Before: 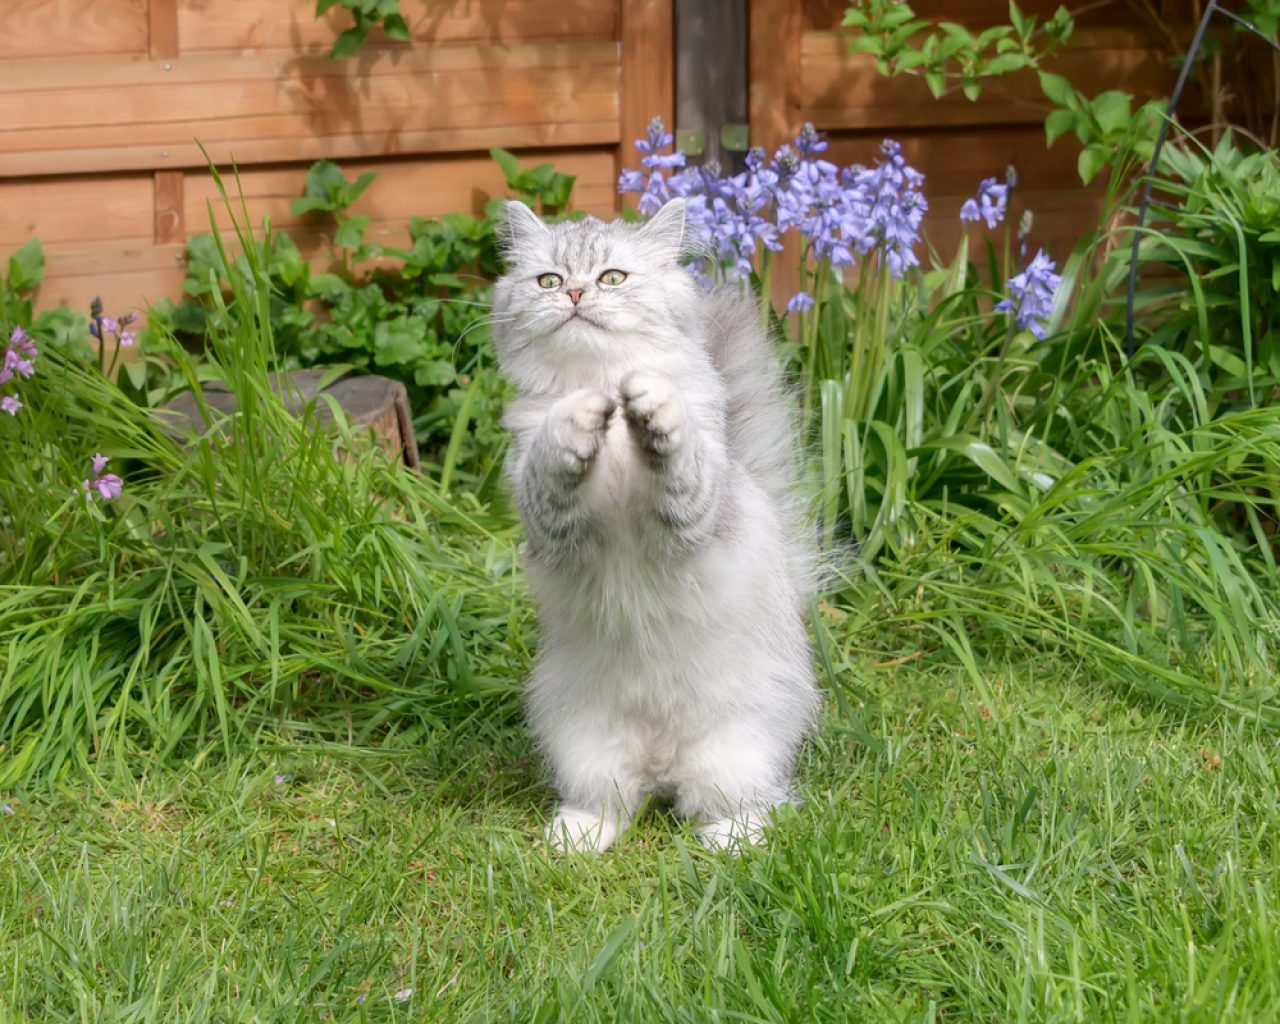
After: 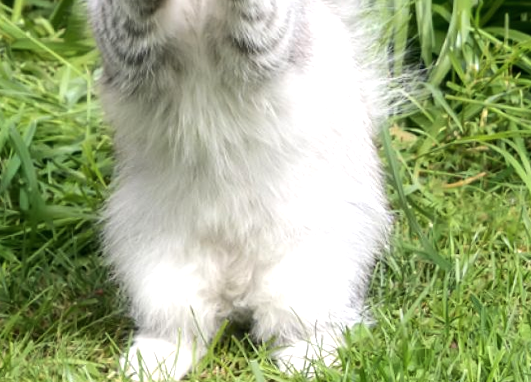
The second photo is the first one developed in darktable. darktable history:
rotate and perspective: rotation -0.013°, lens shift (vertical) -0.027, lens shift (horizontal) 0.178, crop left 0.016, crop right 0.989, crop top 0.082, crop bottom 0.918
crop: left 37.221%, top 45.169%, right 20.63%, bottom 13.777%
contrast brightness saturation: saturation -0.05
tone equalizer: -8 EV -0.75 EV, -7 EV -0.7 EV, -6 EV -0.6 EV, -5 EV -0.4 EV, -3 EV 0.4 EV, -2 EV 0.6 EV, -1 EV 0.7 EV, +0 EV 0.75 EV, edges refinement/feathering 500, mask exposure compensation -1.57 EV, preserve details no
exposure: exposure 0.014 EV, compensate highlight preservation false
